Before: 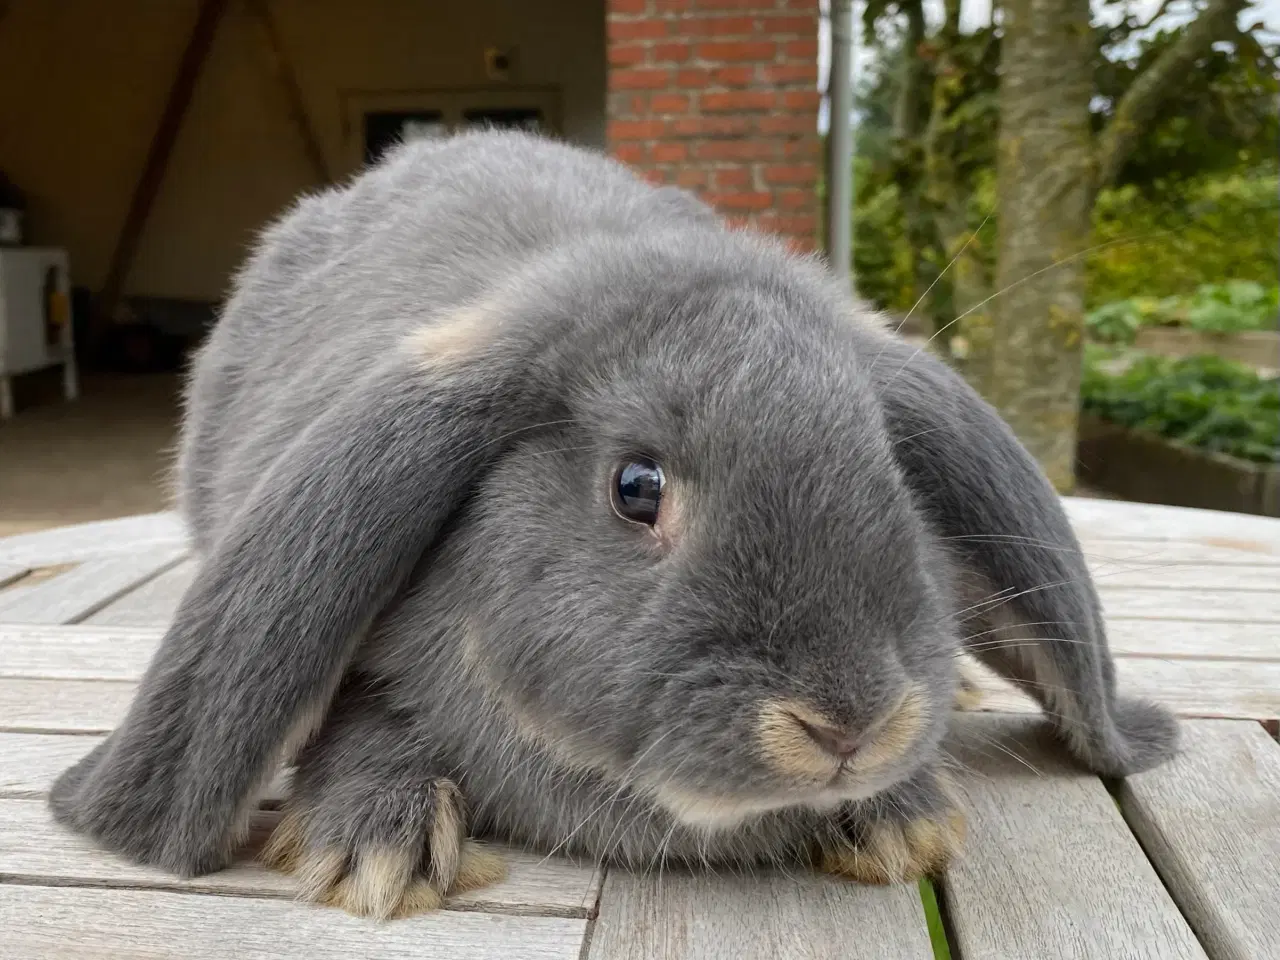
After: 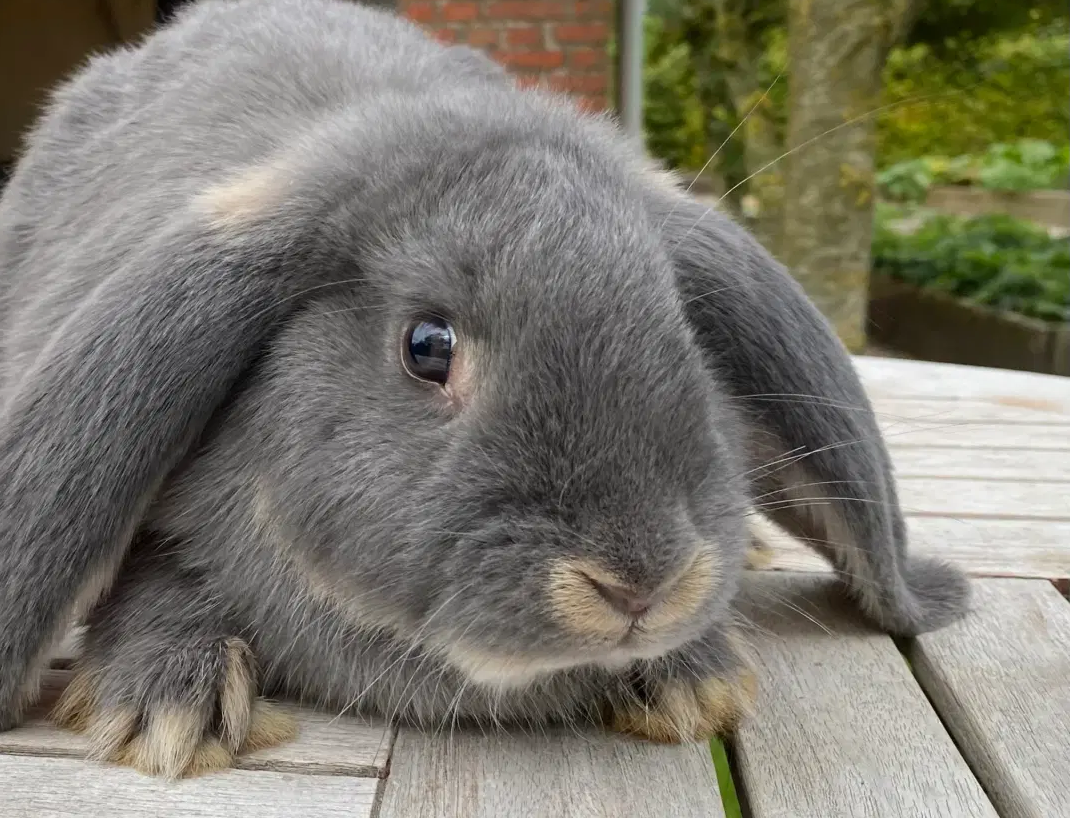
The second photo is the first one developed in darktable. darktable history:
crop: left 16.377%, top 14.693%
